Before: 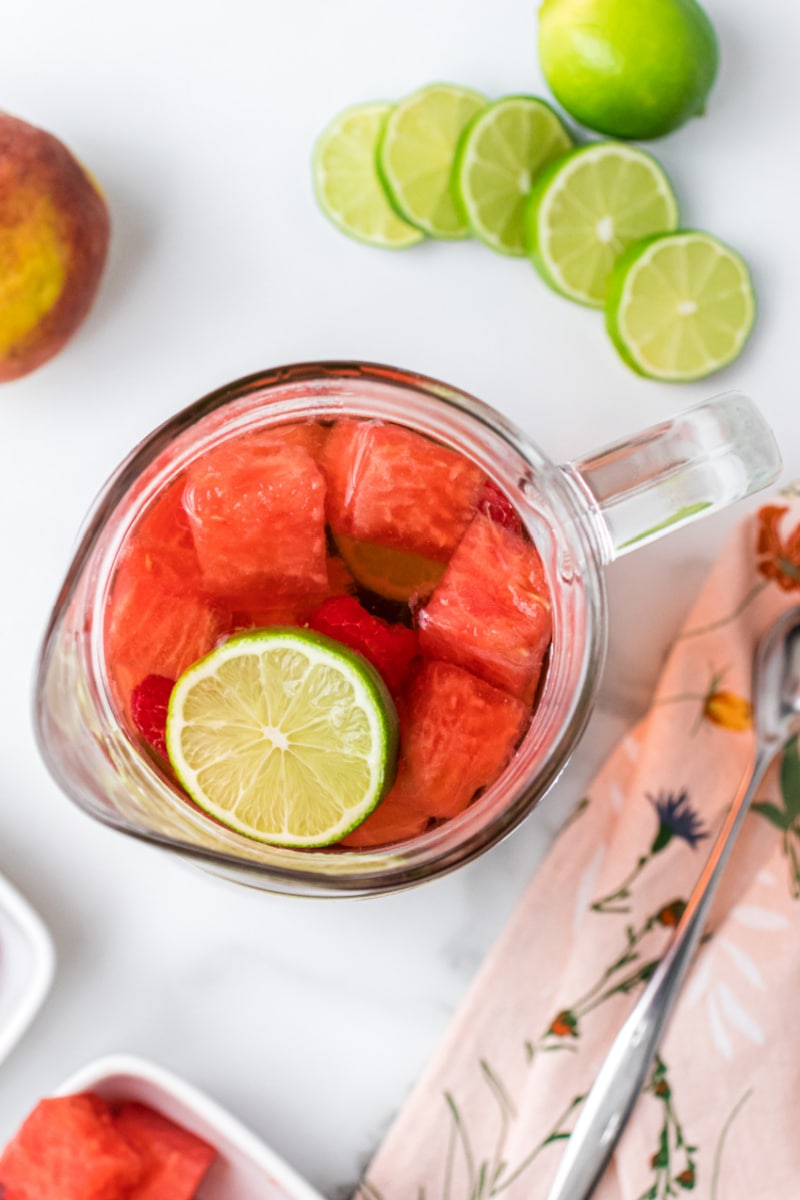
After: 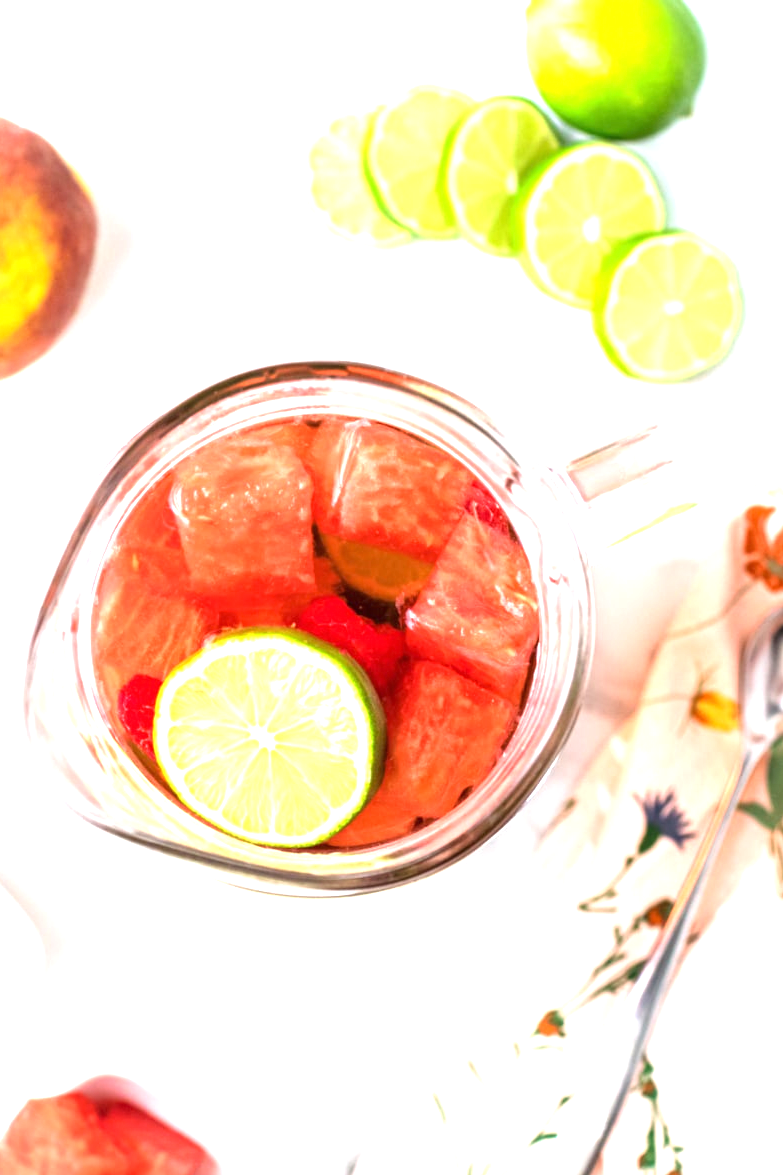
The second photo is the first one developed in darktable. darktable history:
exposure: black level correction 0, exposure 1.375 EV, compensate highlight preservation false
crop: left 1.714%, right 0.288%, bottom 2.074%
